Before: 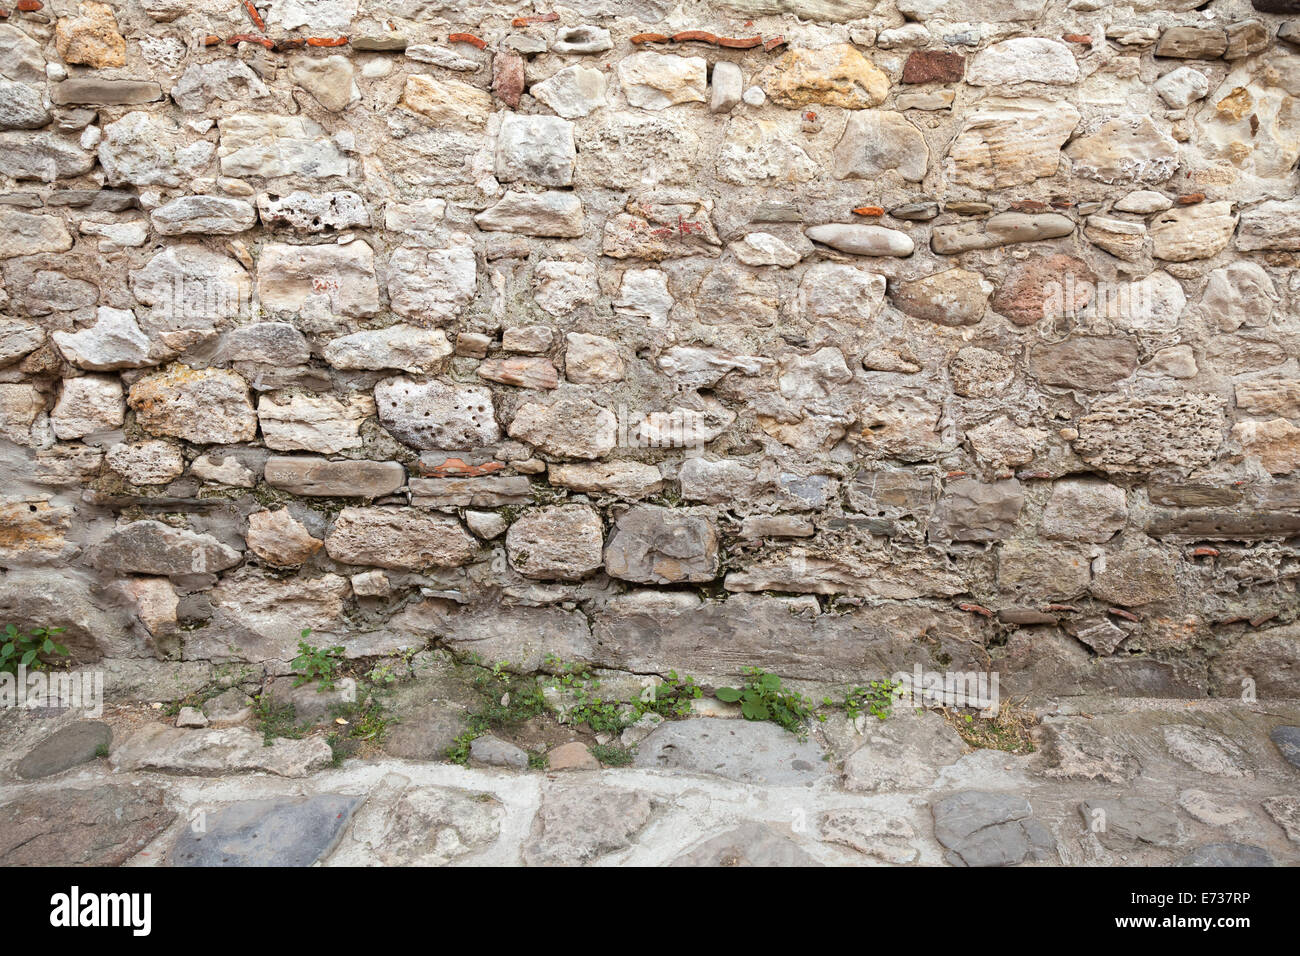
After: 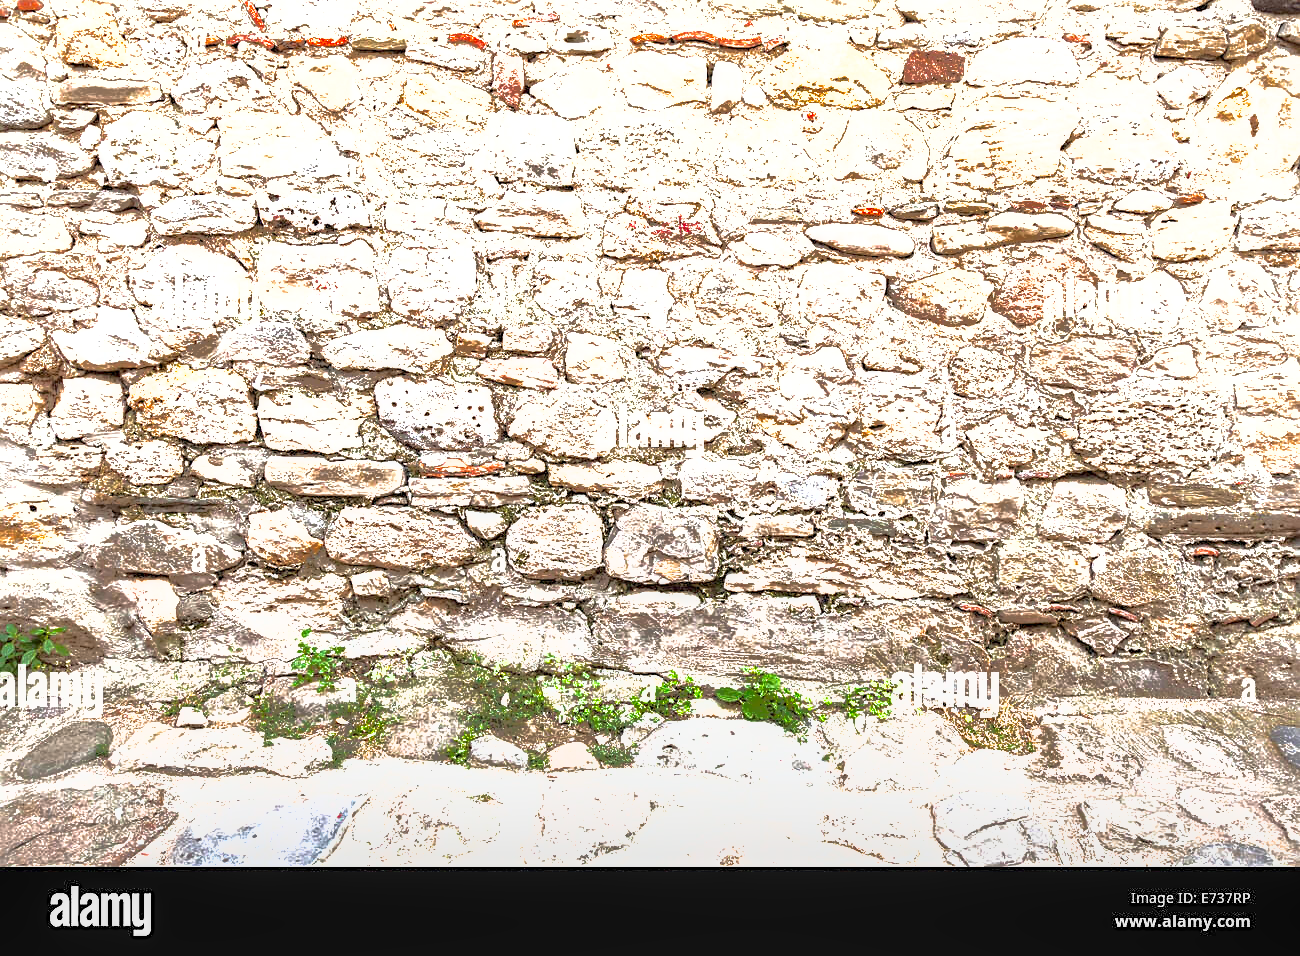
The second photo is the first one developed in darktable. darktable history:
shadows and highlights: shadows 39.81, highlights -59.68
local contrast: on, module defaults
exposure: black level correction 0.001, exposure 1.718 EV, compensate exposure bias true, compensate highlight preservation false
sharpen: on, module defaults
